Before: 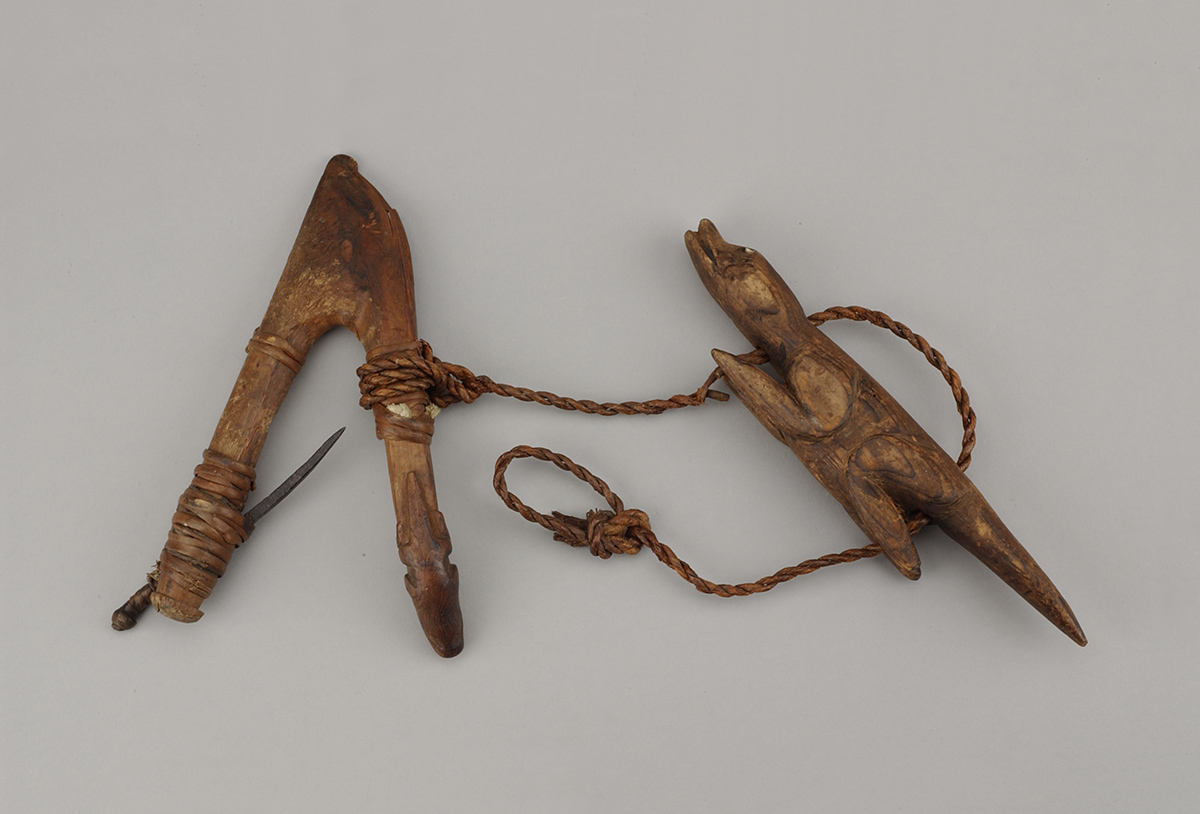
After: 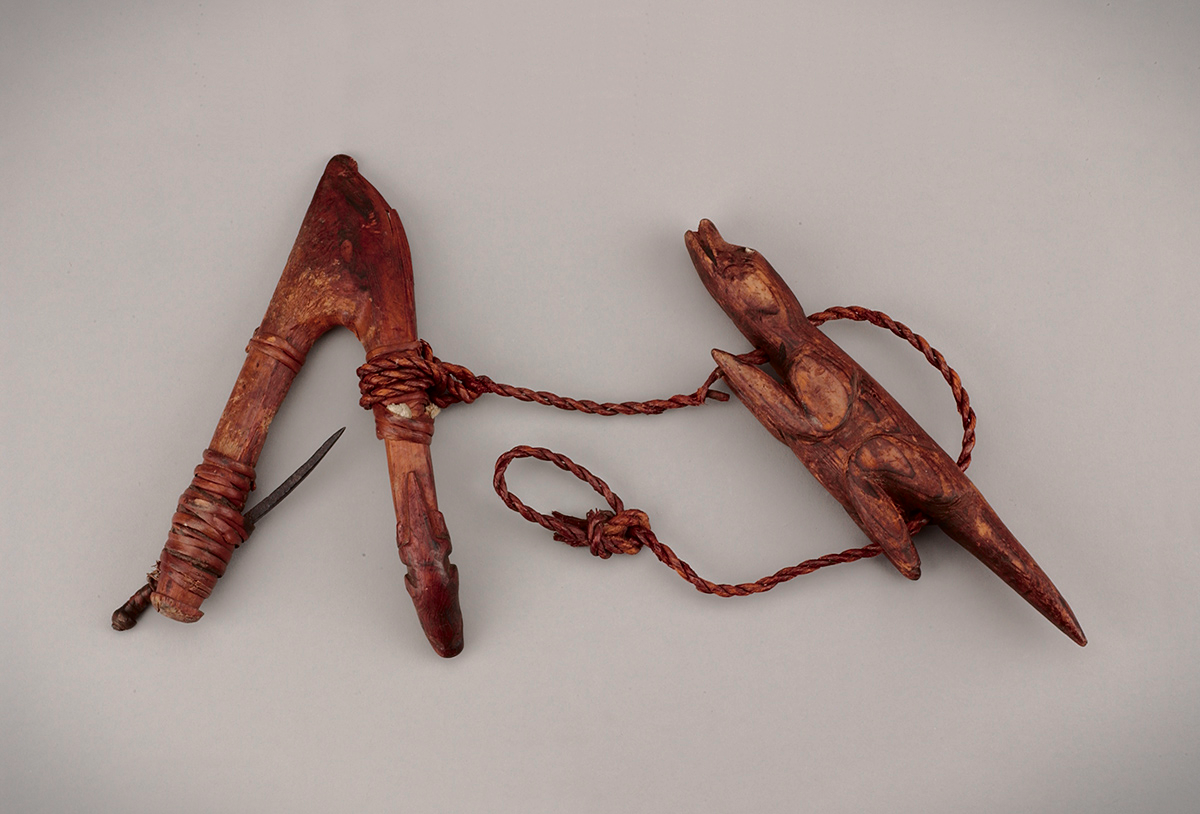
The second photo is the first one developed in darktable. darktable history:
tone curve: curves: ch0 [(0, 0) (0.139, 0.081) (0.304, 0.259) (0.502, 0.505) (0.683, 0.676) (0.761, 0.773) (0.858, 0.858) (0.987, 0.945)]; ch1 [(0, 0) (0.172, 0.123) (0.304, 0.288) (0.414, 0.44) (0.472, 0.473) (0.502, 0.508) (0.54, 0.543) (0.583, 0.601) (0.638, 0.654) (0.741, 0.783) (1, 1)]; ch2 [(0, 0) (0.411, 0.424) (0.485, 0.476) (0.502, 0.502) (0.557, 0.54) (0.631, 0.576) (1, 1)], color space Lab, independent channels, preserve colors none
vignetting: fall-off start 100%, brightness -0.406, saturation -0.3, width/height ratio 1.324, dithering 8-bit output, unbound false
color balance rgb: perceptual saturation grading › global saturation 20%, global vibrance 20%
